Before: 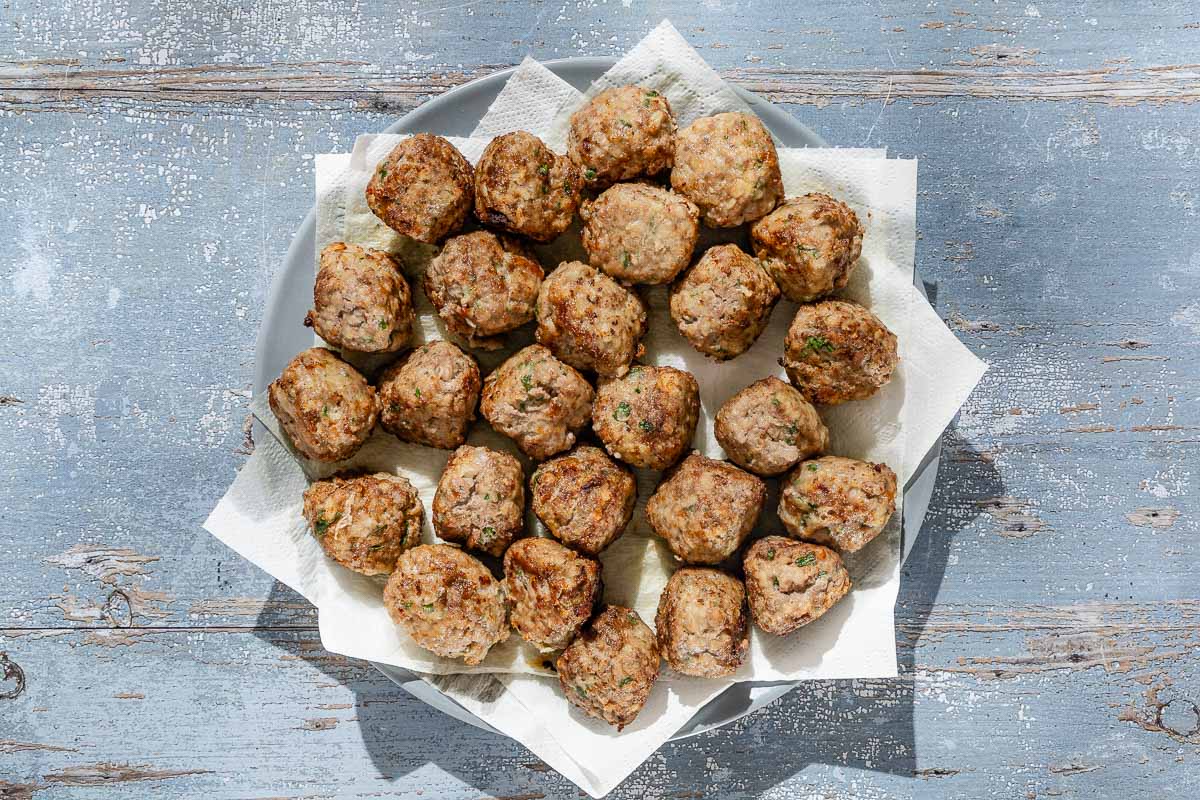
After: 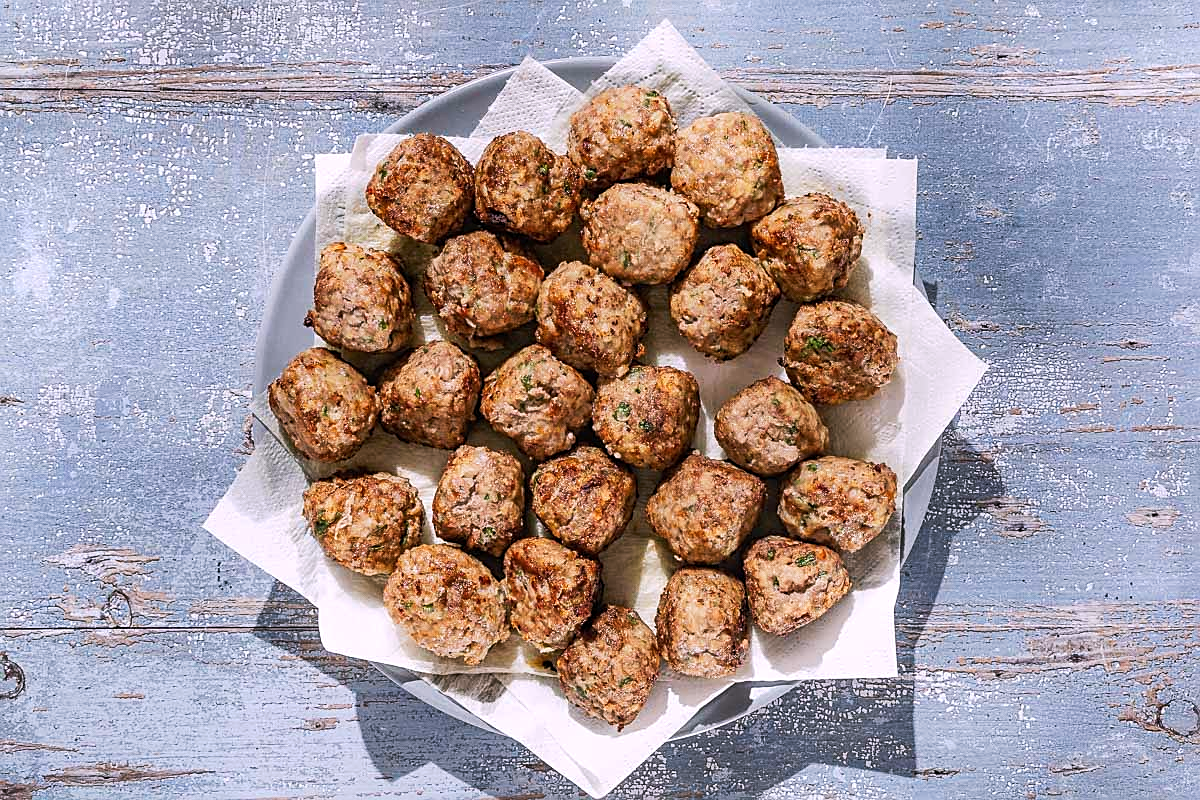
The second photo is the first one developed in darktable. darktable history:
tone curve: curves: ch0 [(0, 0) (0.003, 0.014) (0.011, 0.019) (0.025, 0.028) (0.044, 0.044) (0.069, 0.069) (0.1, 0.1) (0.136, 0.131) (0.177, 0.168) (0.224, 0.206) (0.277, 0.255) (0.335, 0.309) (0.399, 0.374) (0.468, 0.452) (0.543, 0.535) (0.623, 0.623) (0.709, 0.72) (0.801, 0.815) (0.898, 0.898) (1, 1)], preserve colors none
sharpen: on, module defaults
white balance: red 1.05, blue 1.072
